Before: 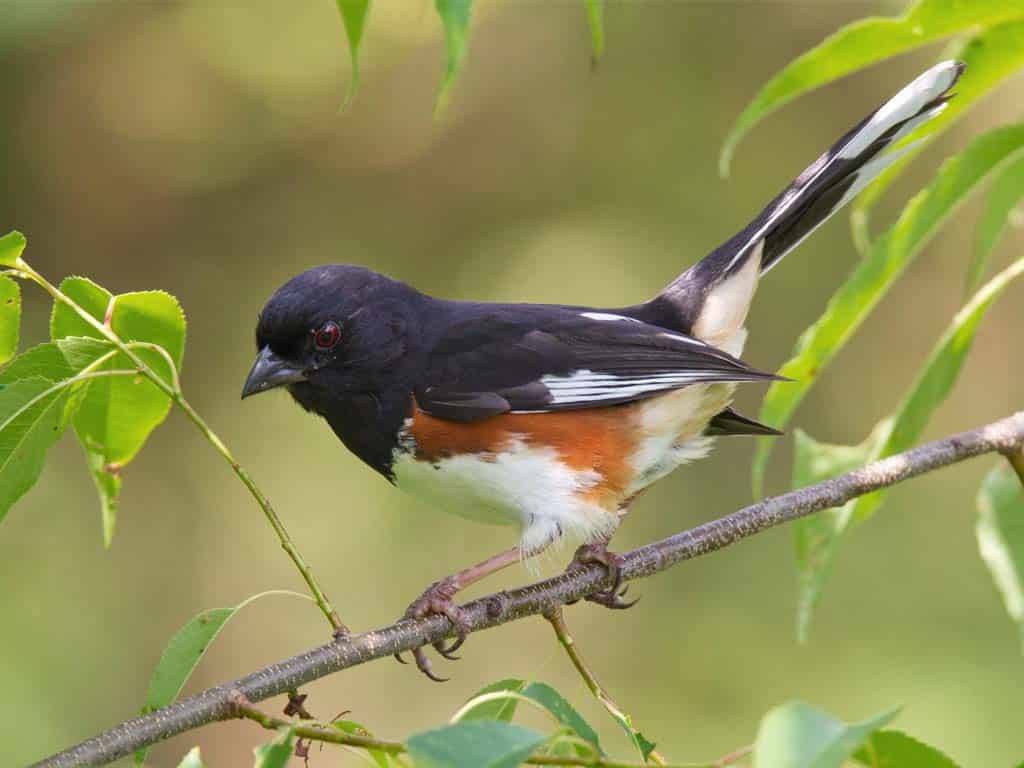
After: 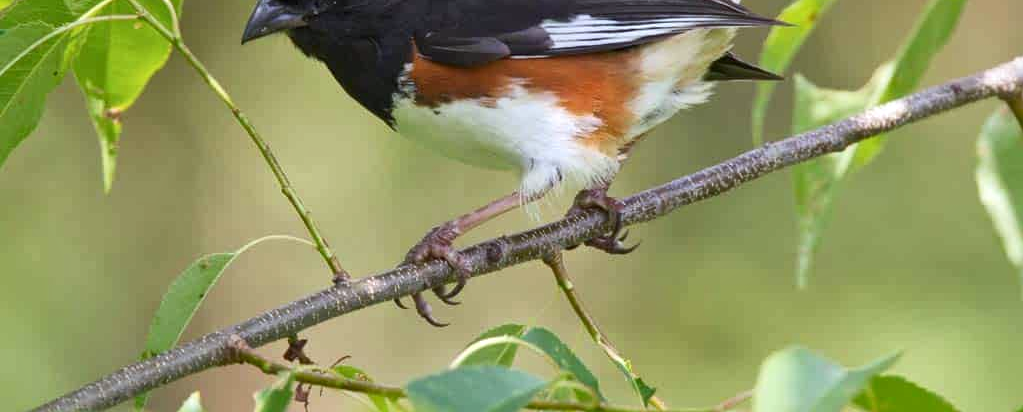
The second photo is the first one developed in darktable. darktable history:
crop and rotate: top 46.237%
local contrast: mode bilateral grid, contrast 20, coarseness 50, detail 140%, midtone range 0.2
white balance: red 0.974, blue 1.044
